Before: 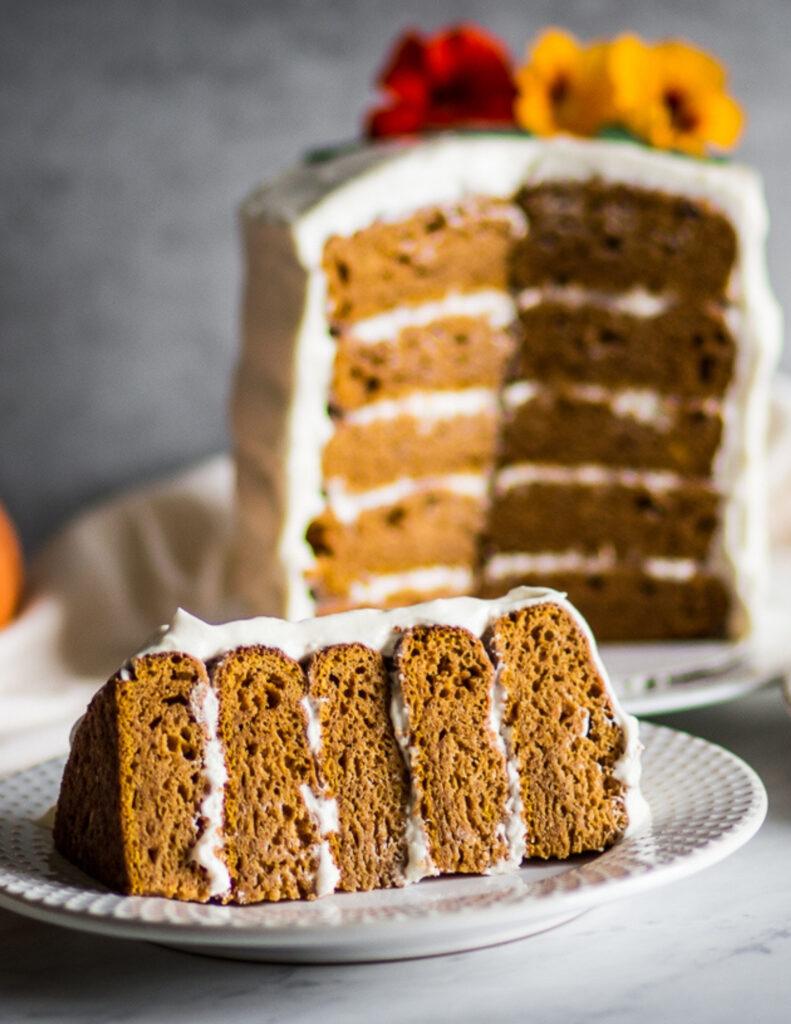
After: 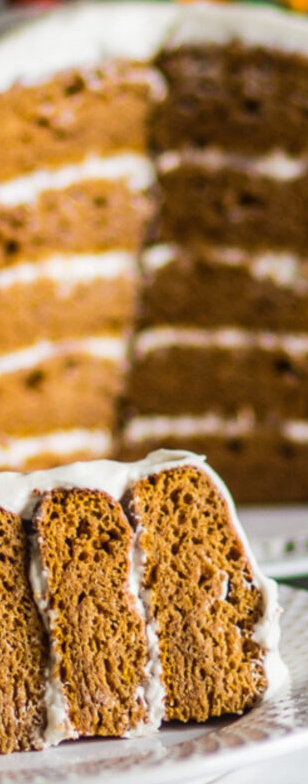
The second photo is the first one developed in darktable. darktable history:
local contrast: detail 110%
crop: left 45.721%, top 13.393%, right 14.118%, bottom 10.01%
